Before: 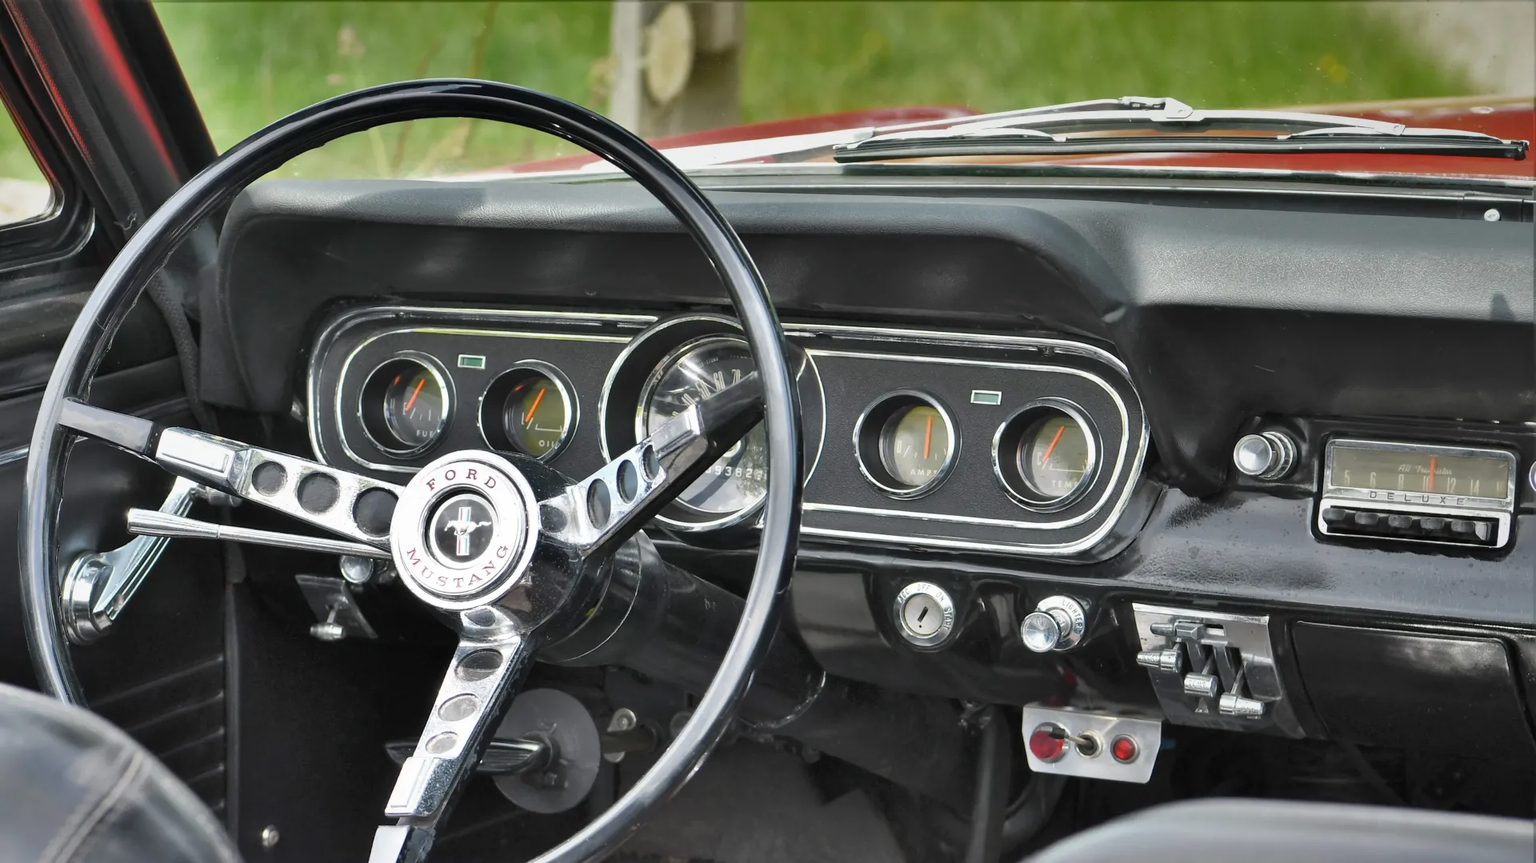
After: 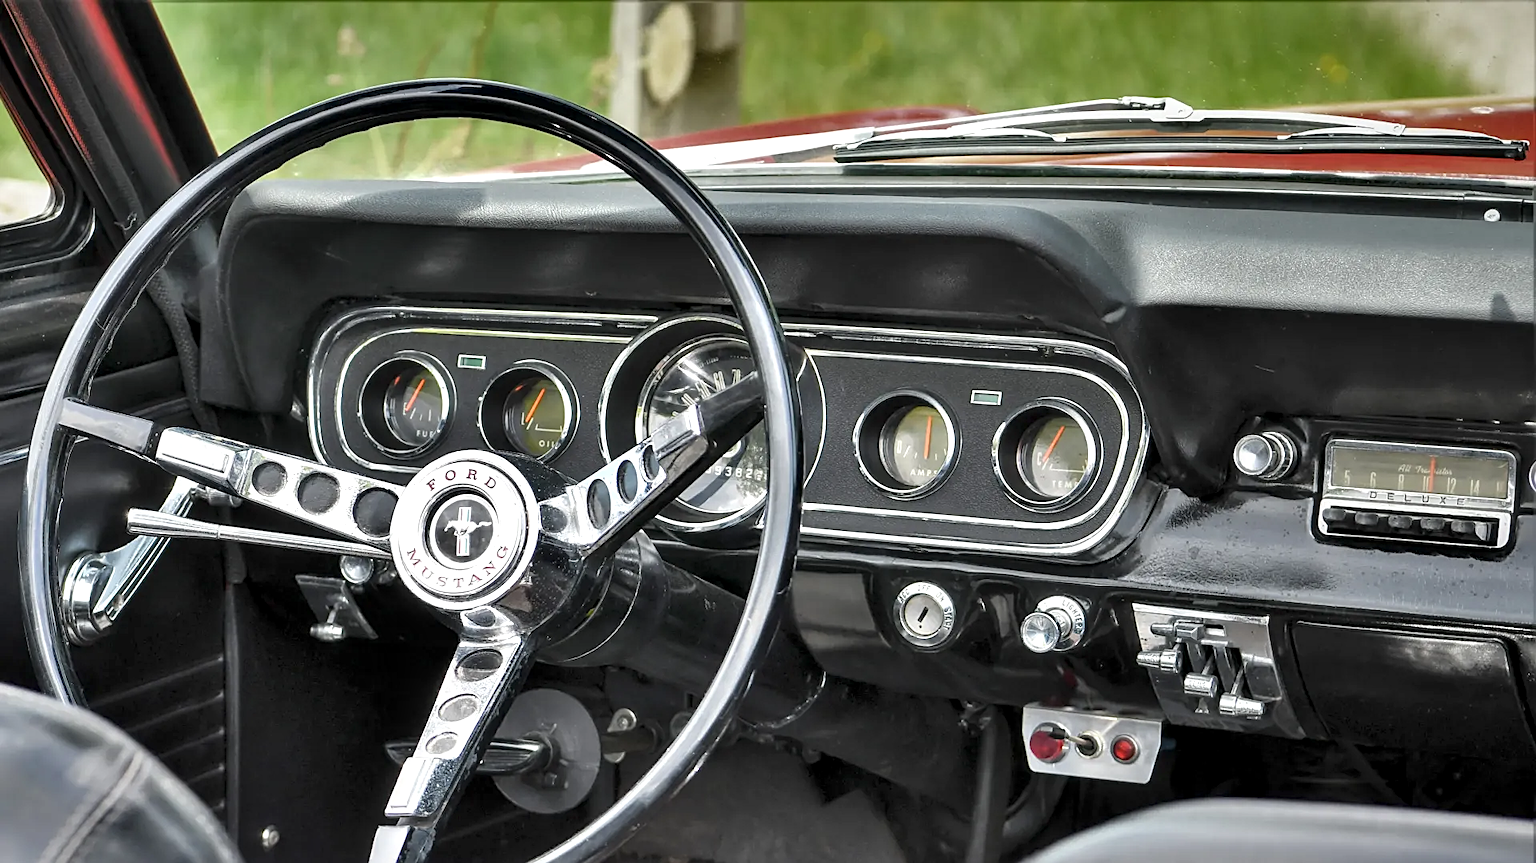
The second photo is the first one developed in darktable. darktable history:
sharpen: on, module defaults
local contrast: detail 135%, midtone range 0.748
